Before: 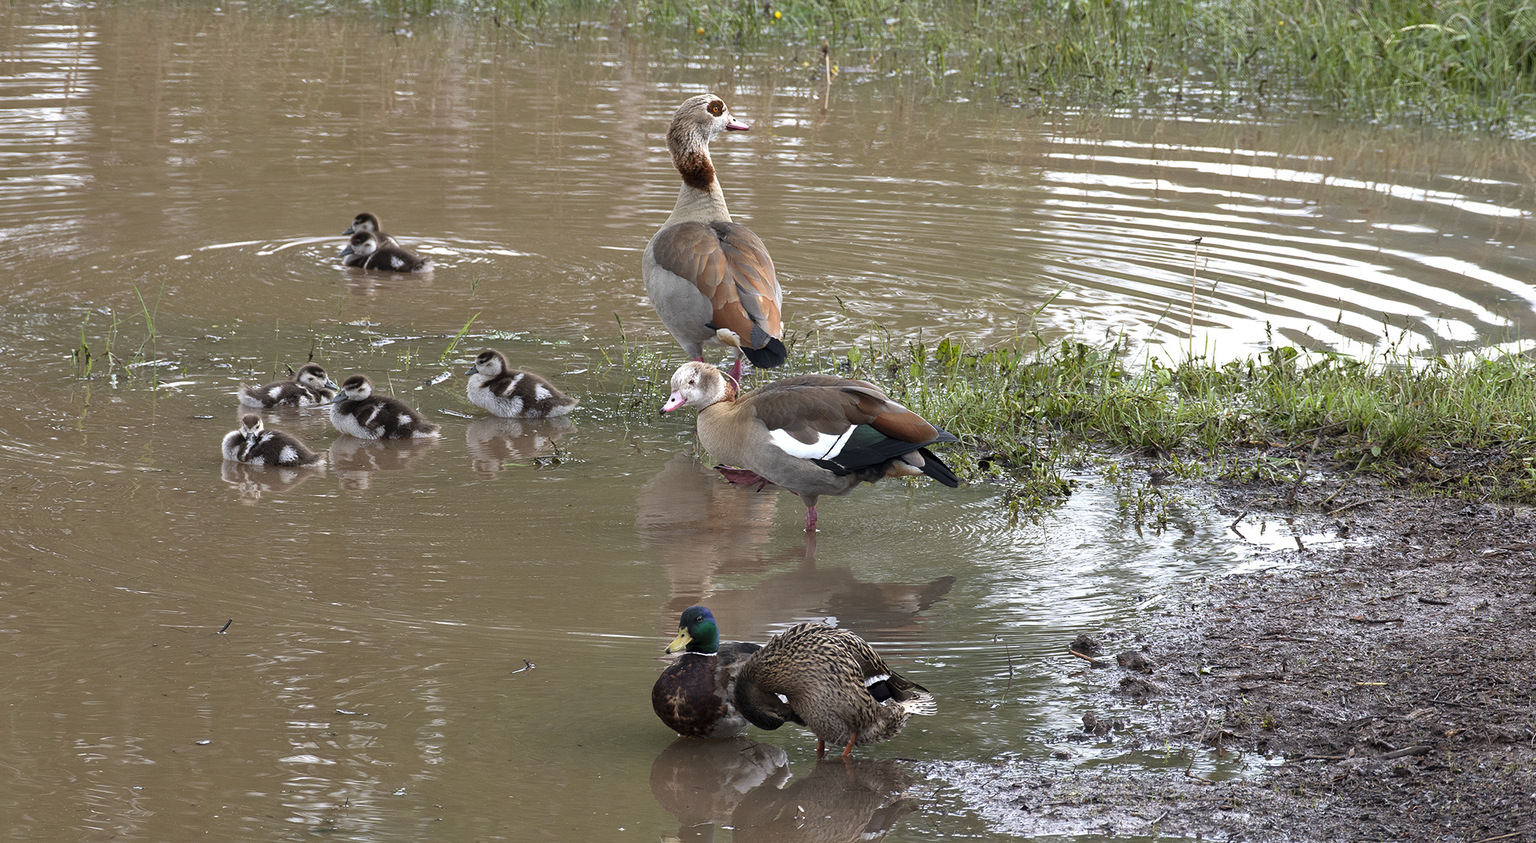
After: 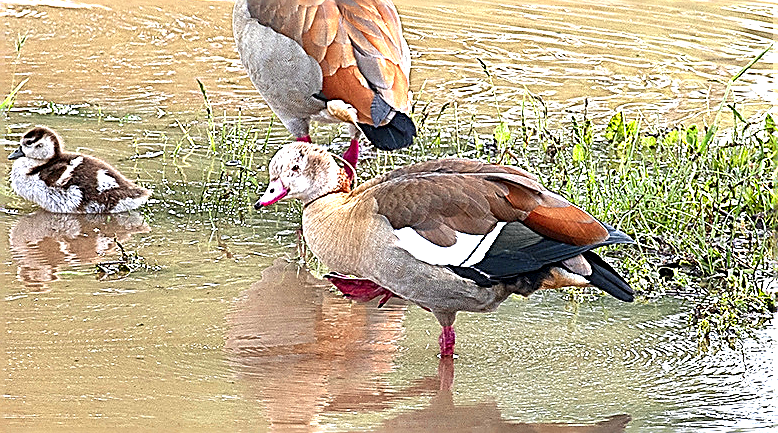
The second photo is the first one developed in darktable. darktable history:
crop: left 29.9%, top 29.664%, right 30.173%, bottom 29.866%
exposure: black level correction 0, exposure 1.097 EV, compensate highlight preservation false
sharpen: amount 1.989
color zones: curves: ch0 [(0.004, 0.305) (0.261, 0.623) (0.389, 0.399) (0.708, 0.571) (0.947, 0.34)]; ch1 [(0.025, 0.645) (0.229, 0.584) (0.326, 0.551) (0.484, 0.262) (0.757, 0.643)], mix 101.17%
